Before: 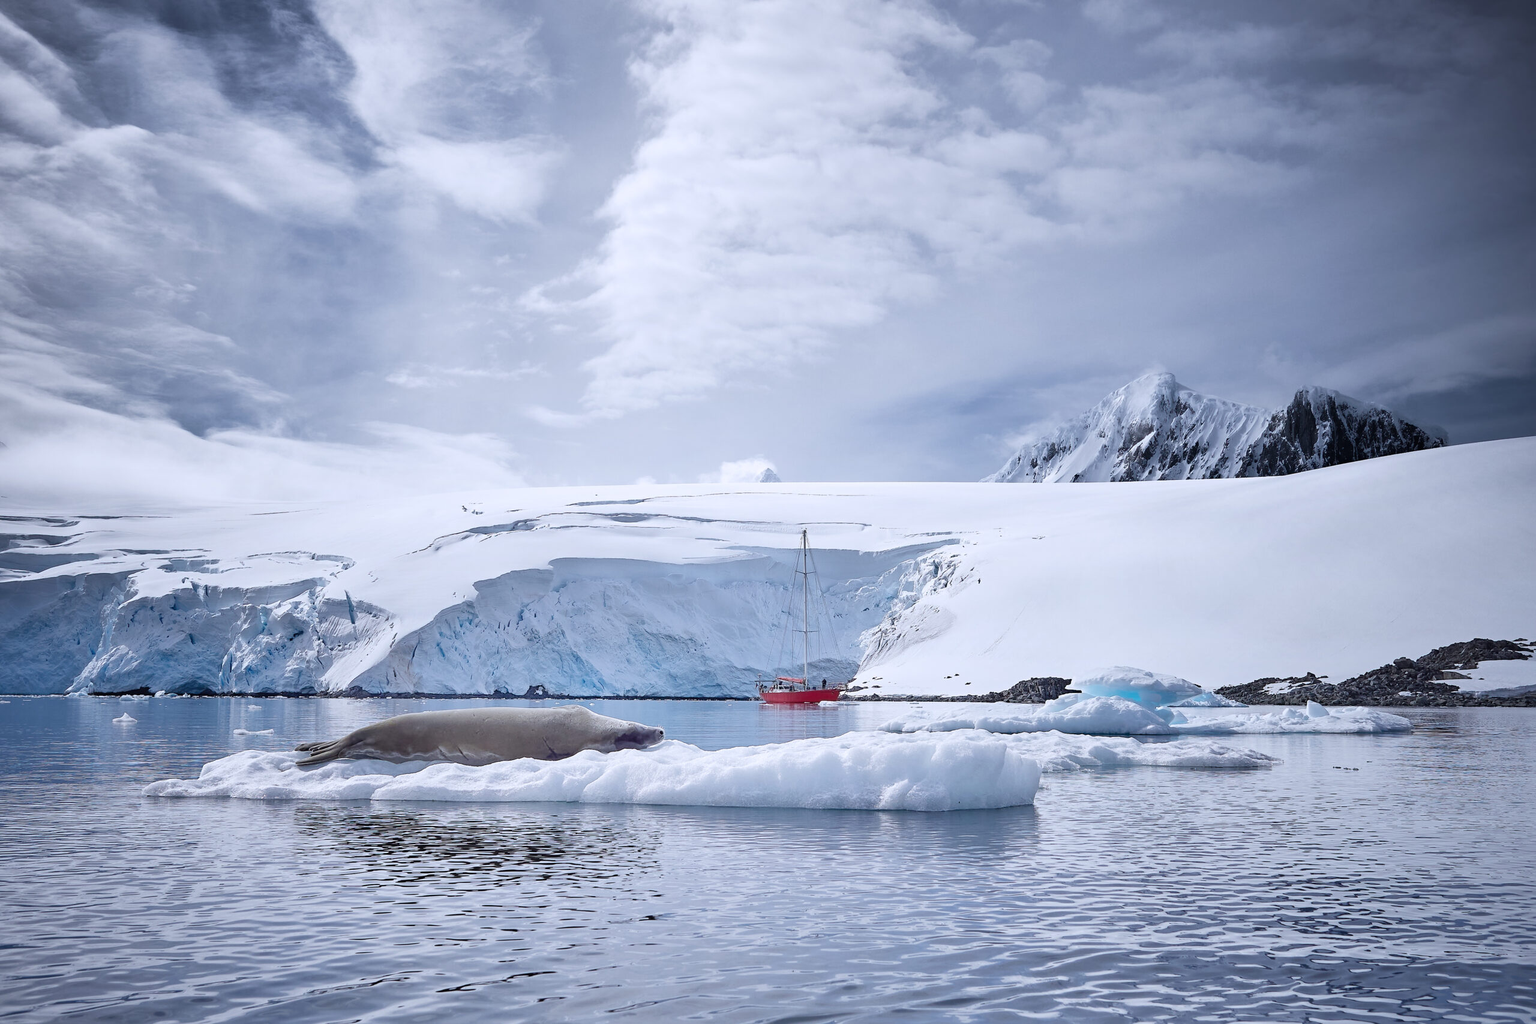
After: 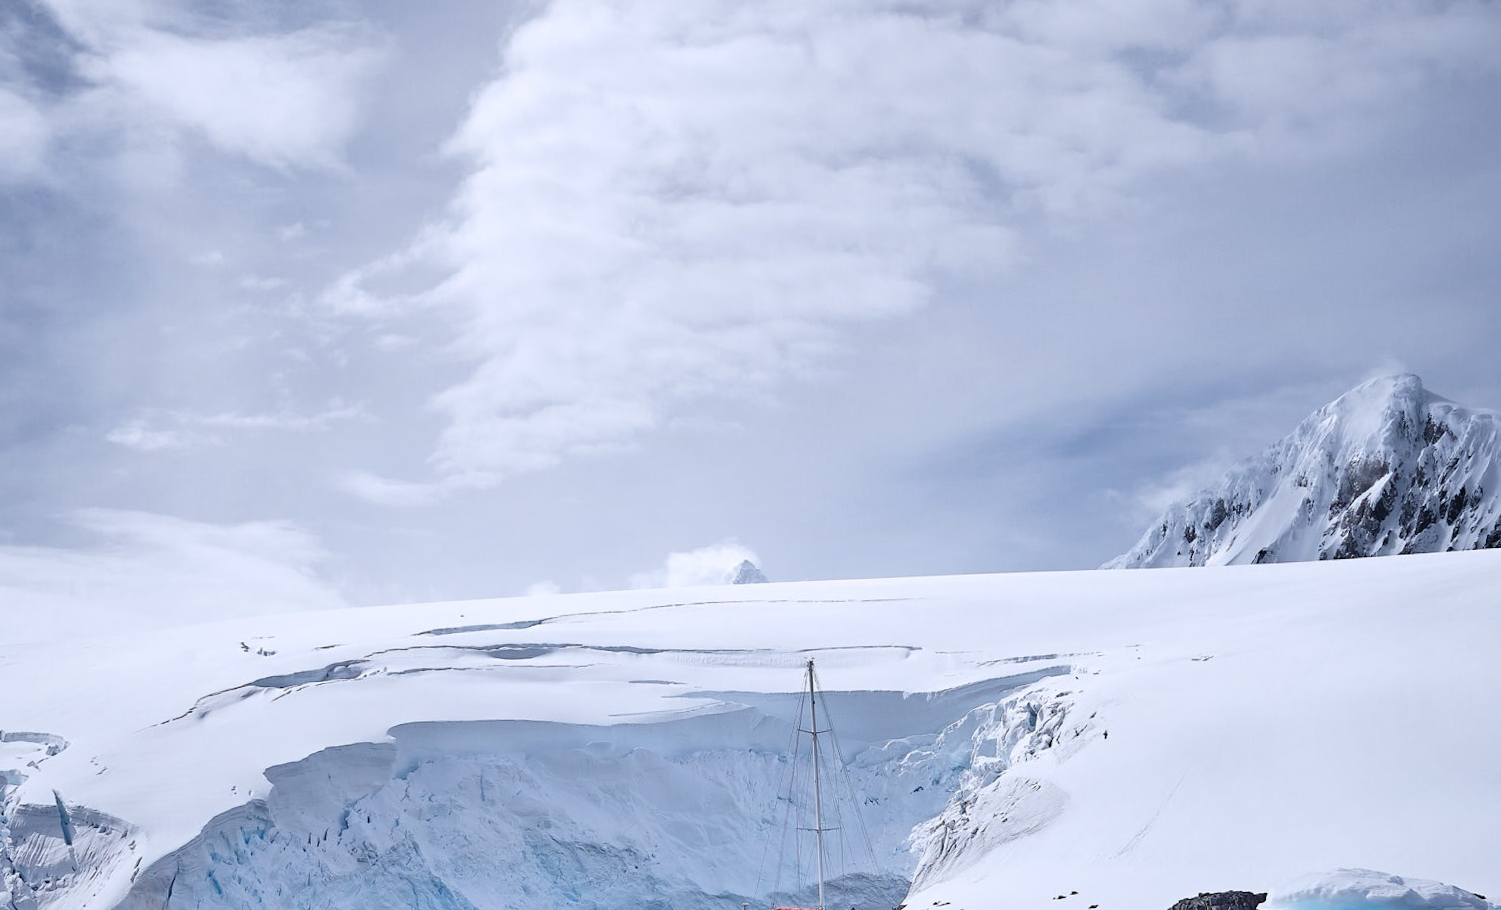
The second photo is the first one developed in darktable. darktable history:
crop: left 20.932%, top 15.471%, right 21.848%, bottom 34.081%
rotate and perspective: rotation -2.22°, lens shift (horizontal) -0.022, automatic cropping off
